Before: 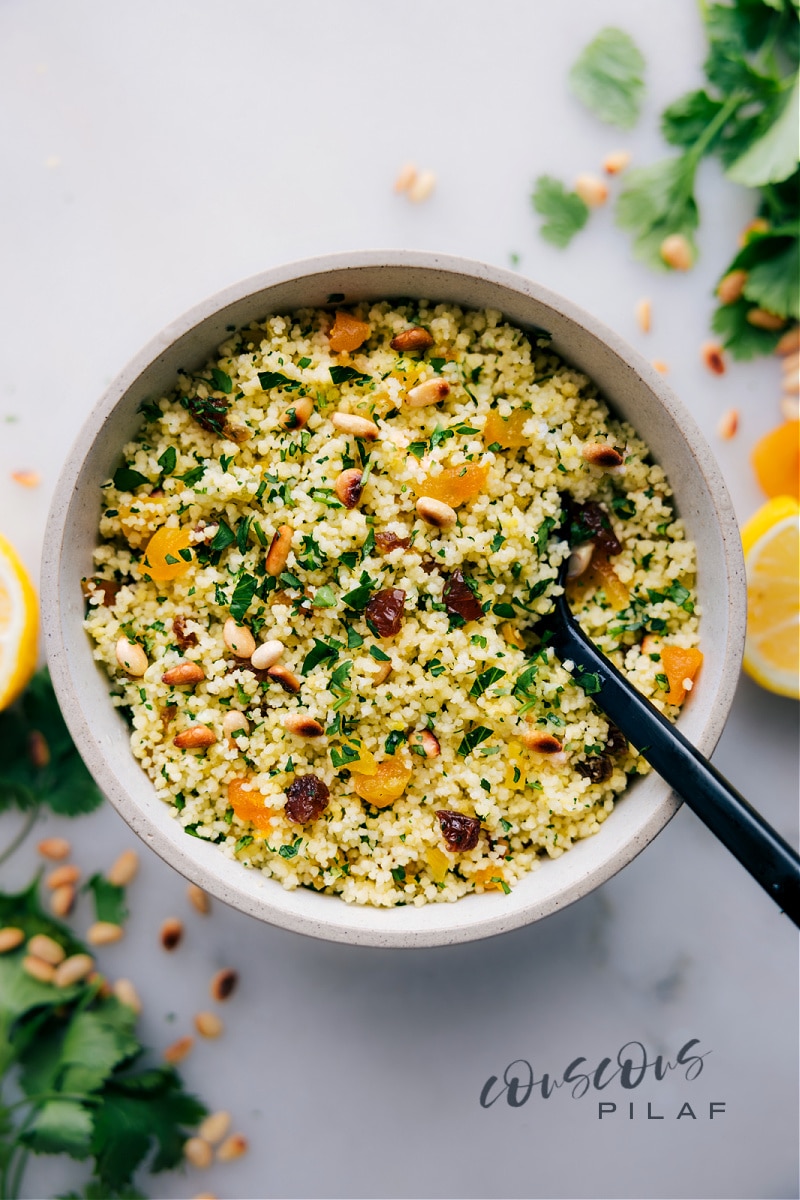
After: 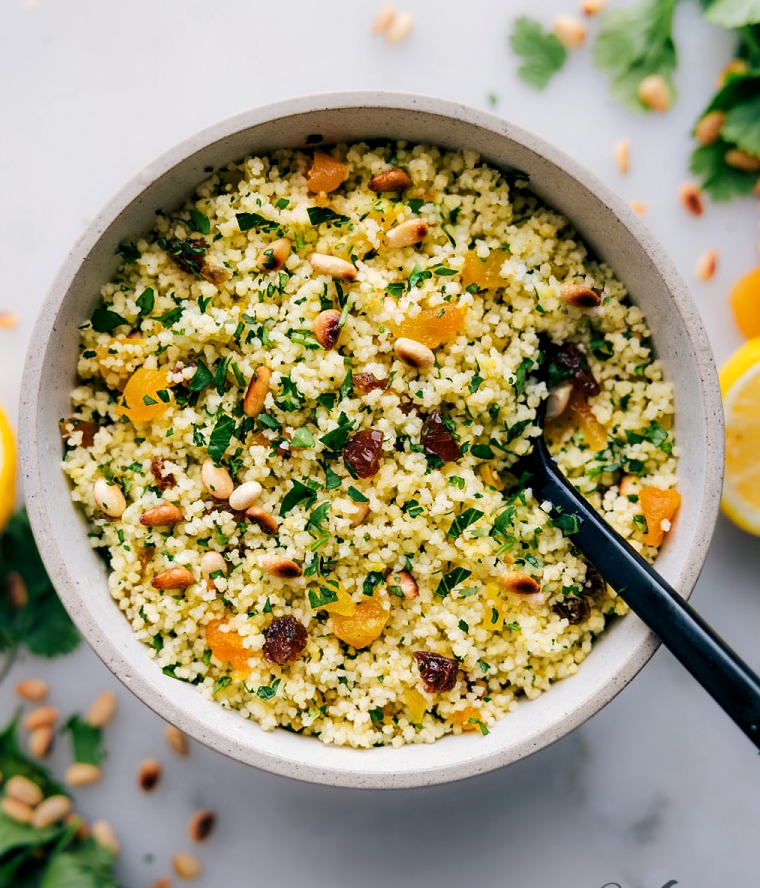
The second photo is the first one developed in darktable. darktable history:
crop and rotate: left 2.991%, top 13.302%, right 1.981%, bottom 12.636%
local contrast: highlights 100%, shadows 100%, detail 120%, midtone range 0.2
